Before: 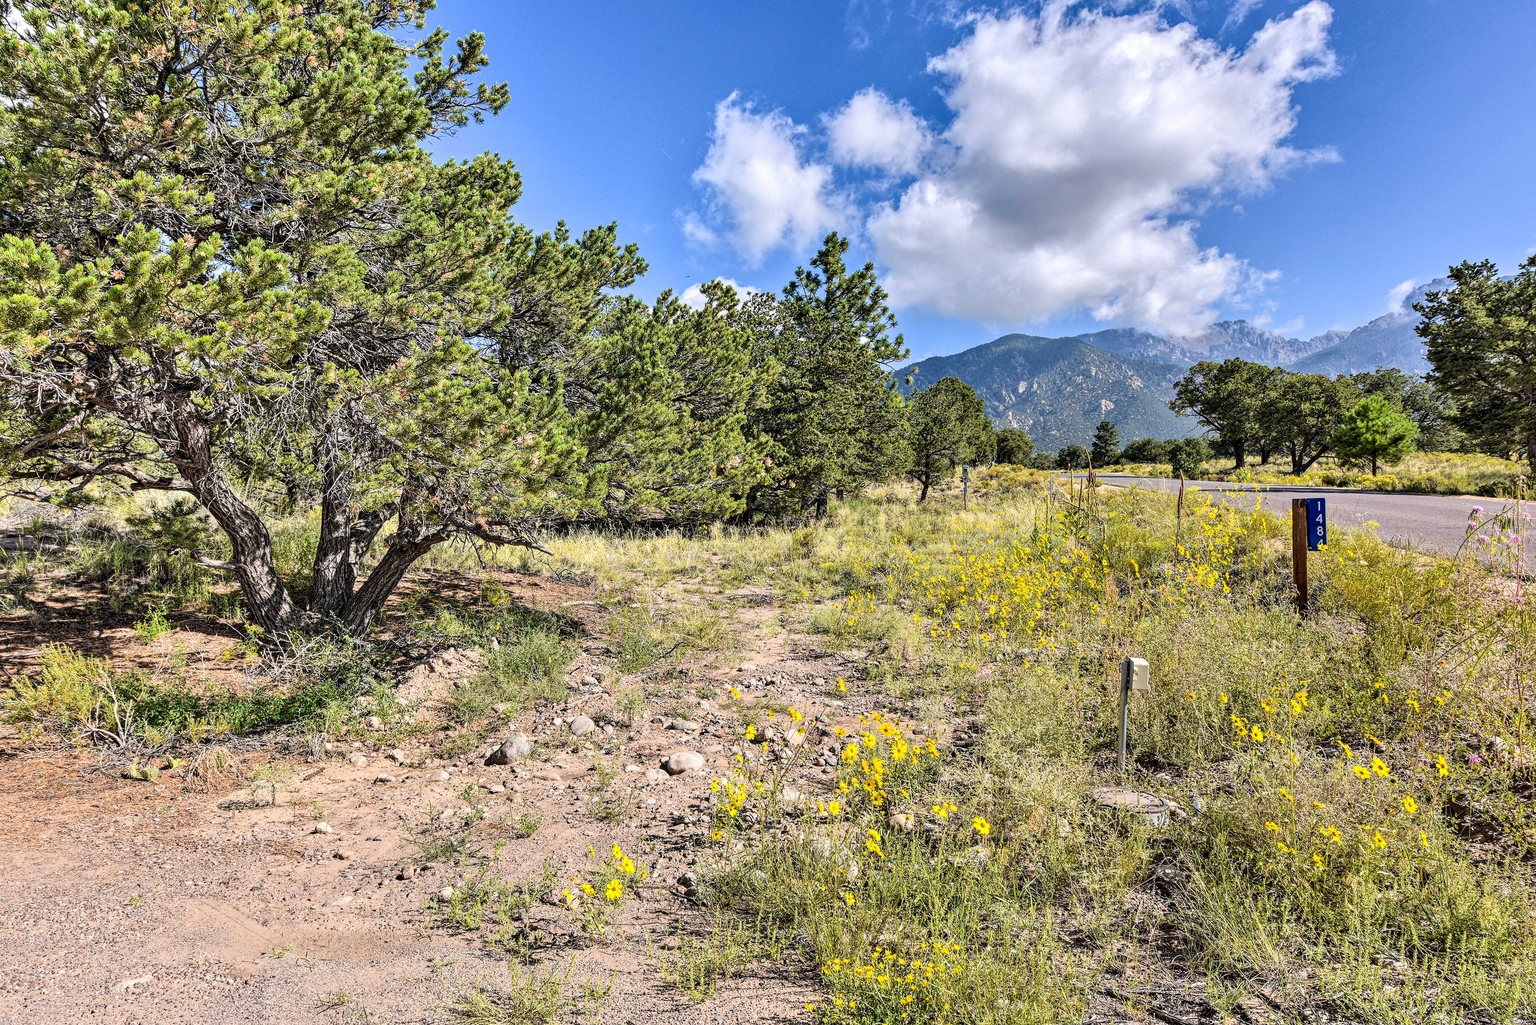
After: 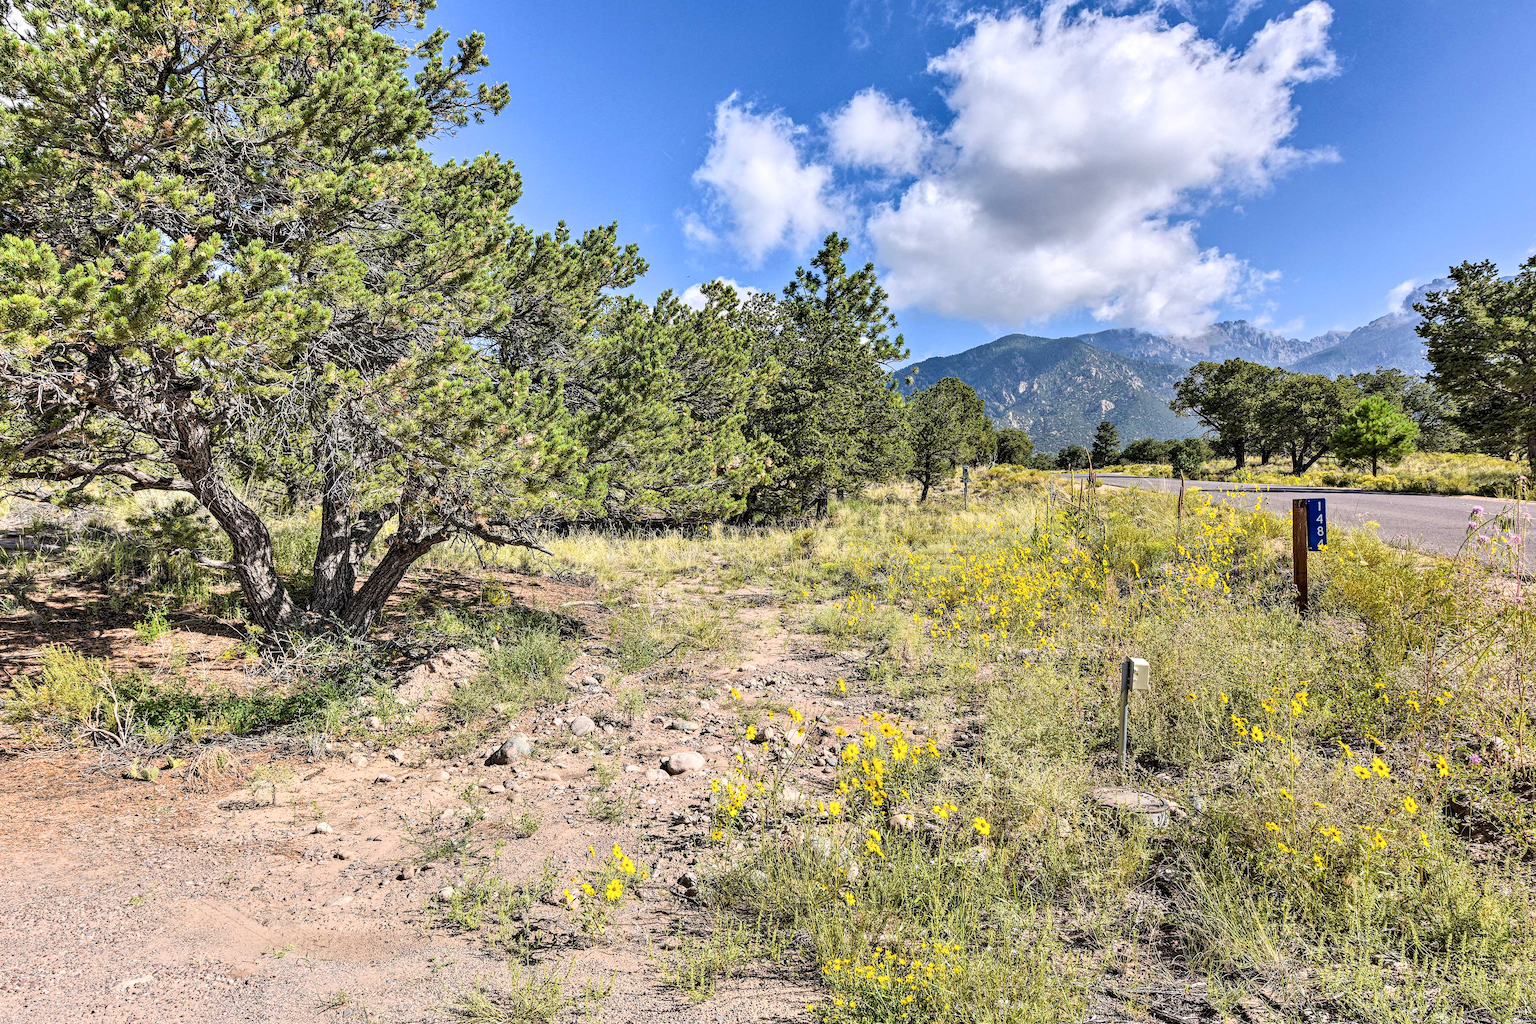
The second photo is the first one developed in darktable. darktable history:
shadows and highlights: shadows 0.047, highlights 38.22
